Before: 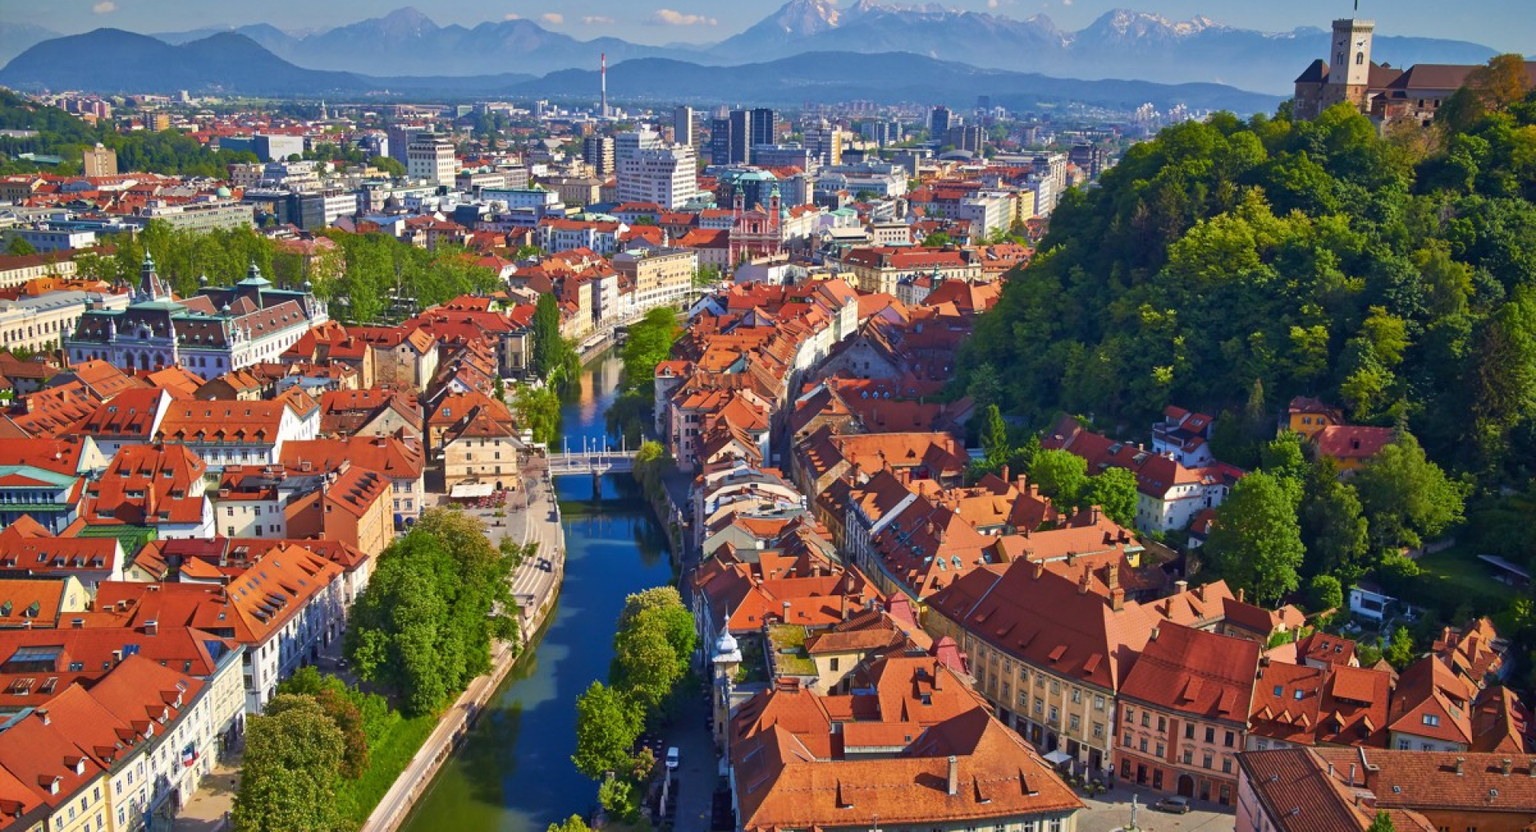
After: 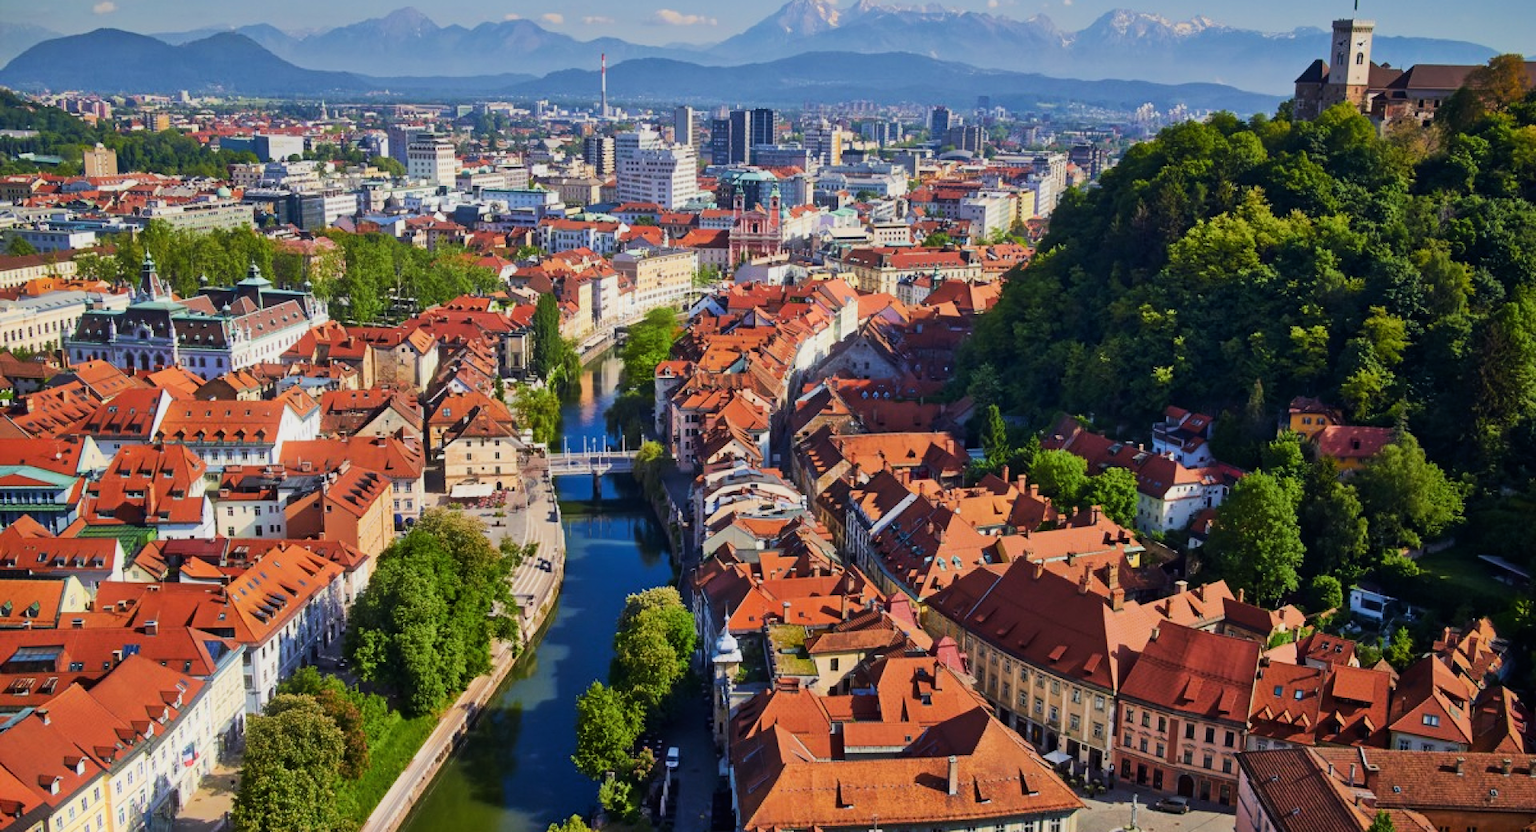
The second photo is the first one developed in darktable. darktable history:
bloom: size 5%, threshold 95%, strength 15%
filmic rgb: black relative exposure -7.5 EV, white relative exposure 5 EV, hardness 3.31, contrast 1.3, contrast in shadows safe
